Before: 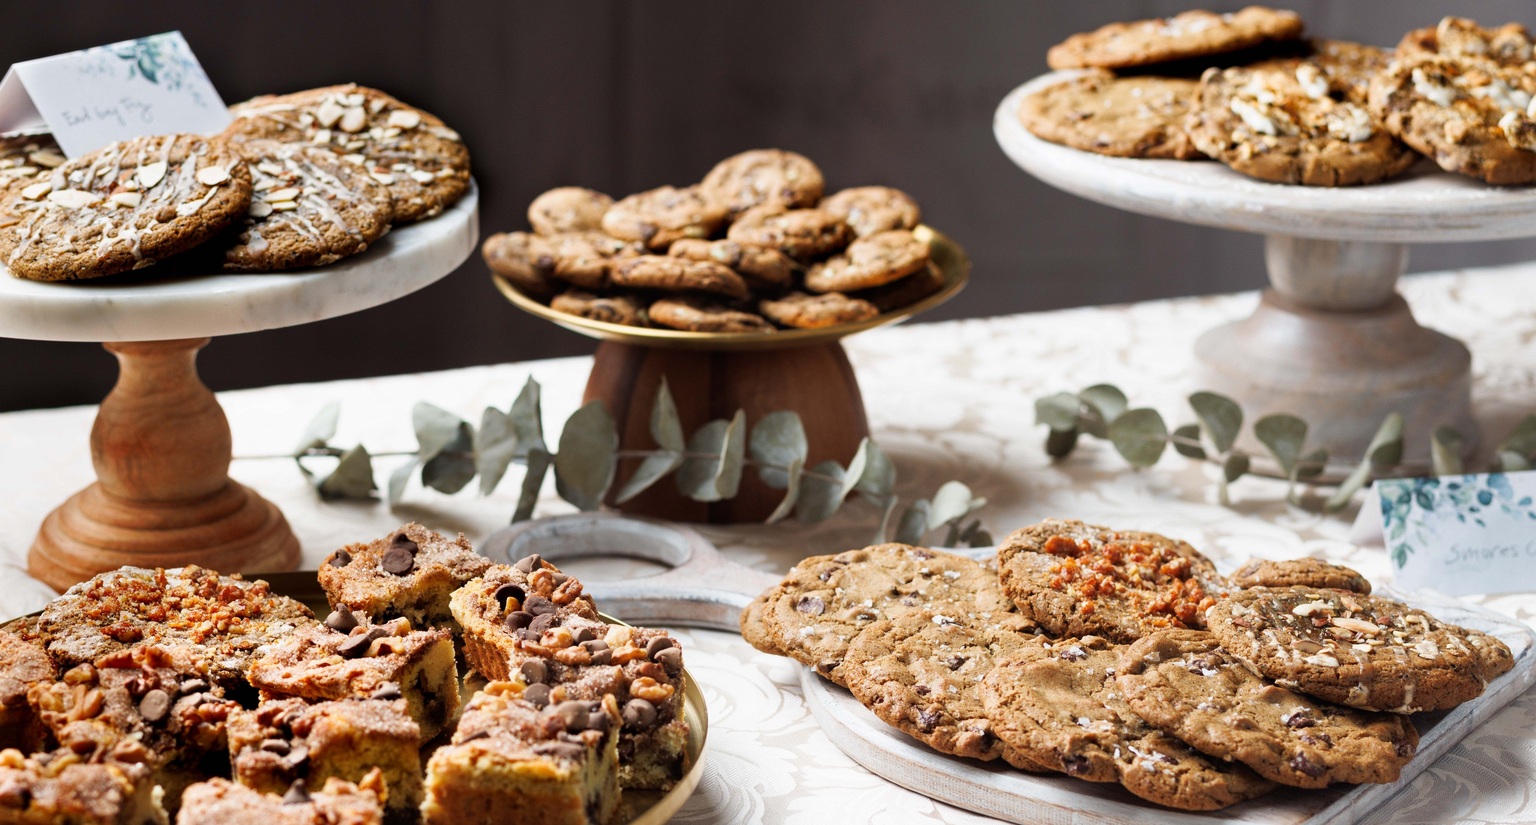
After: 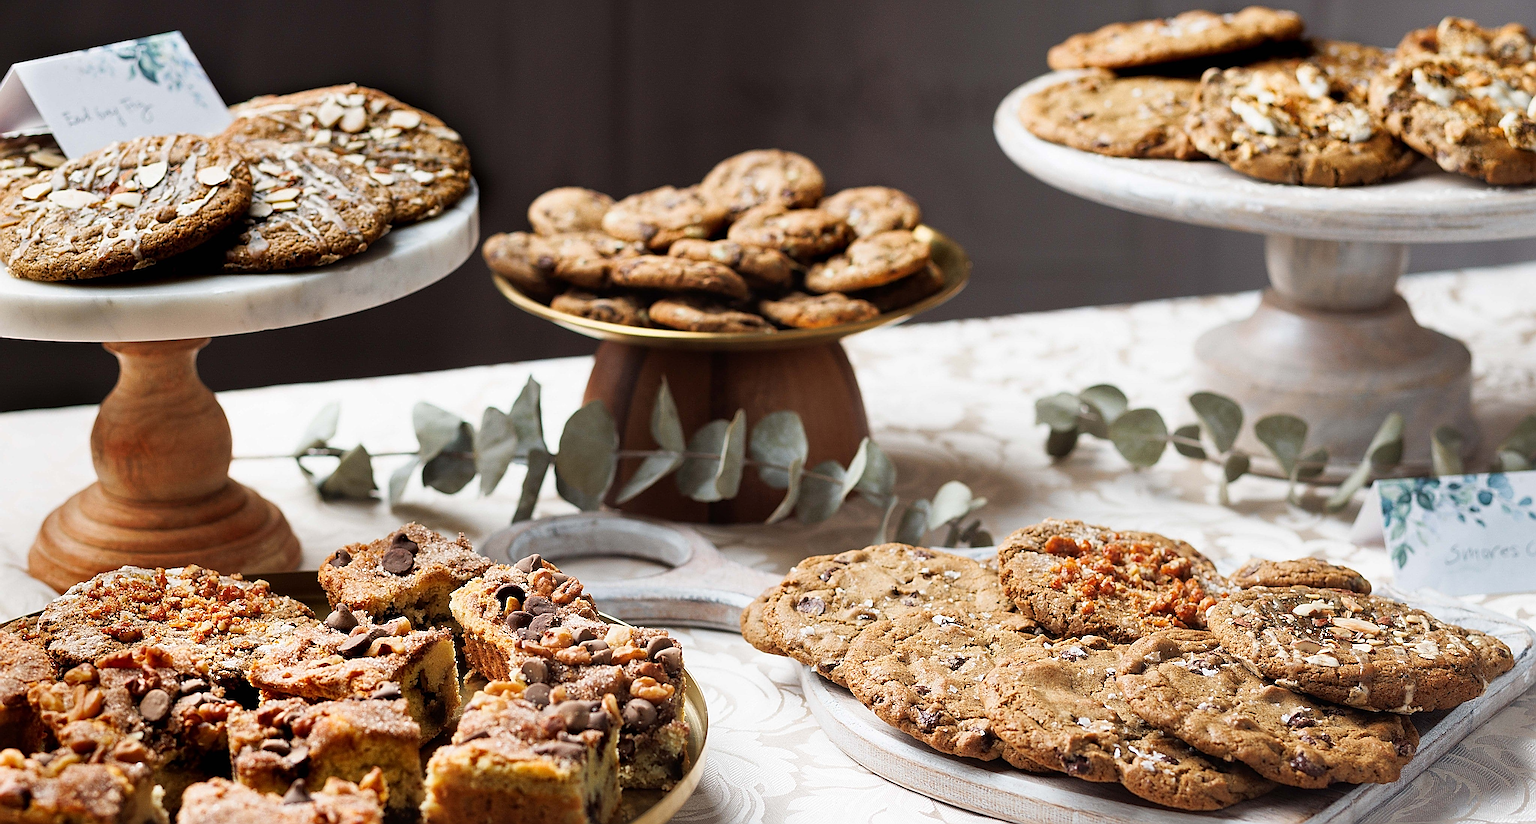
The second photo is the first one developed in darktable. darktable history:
sharpen: amount 1.86
